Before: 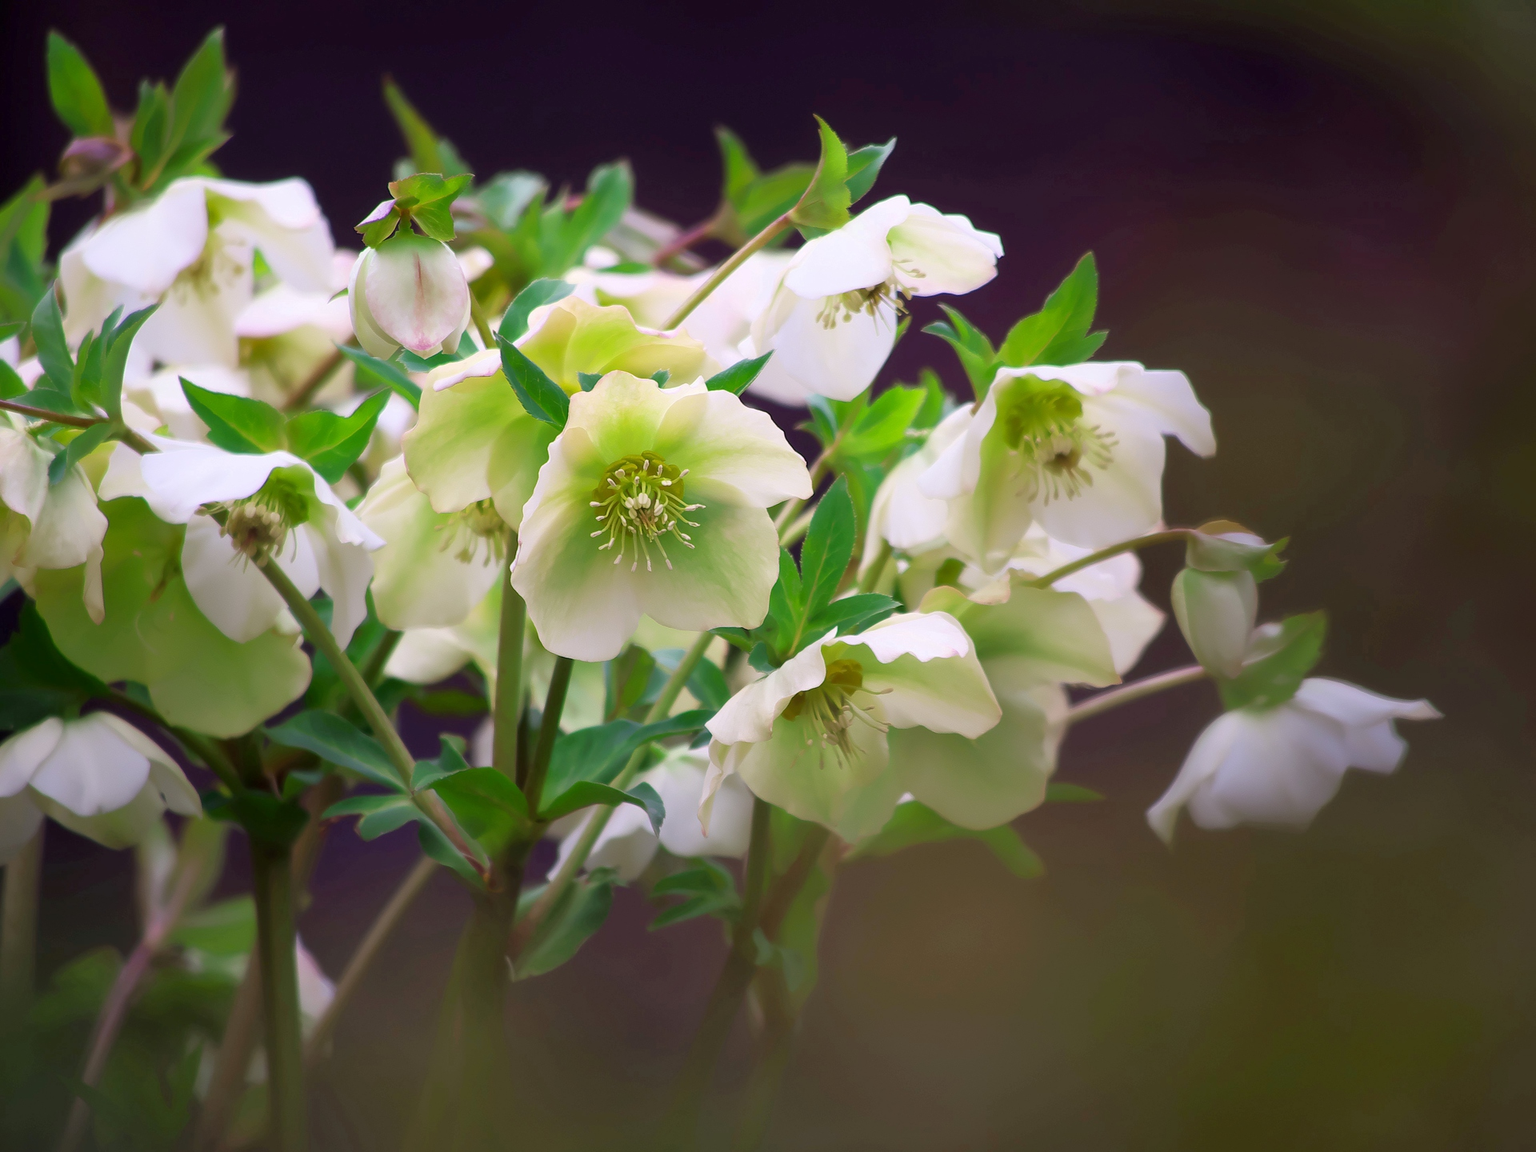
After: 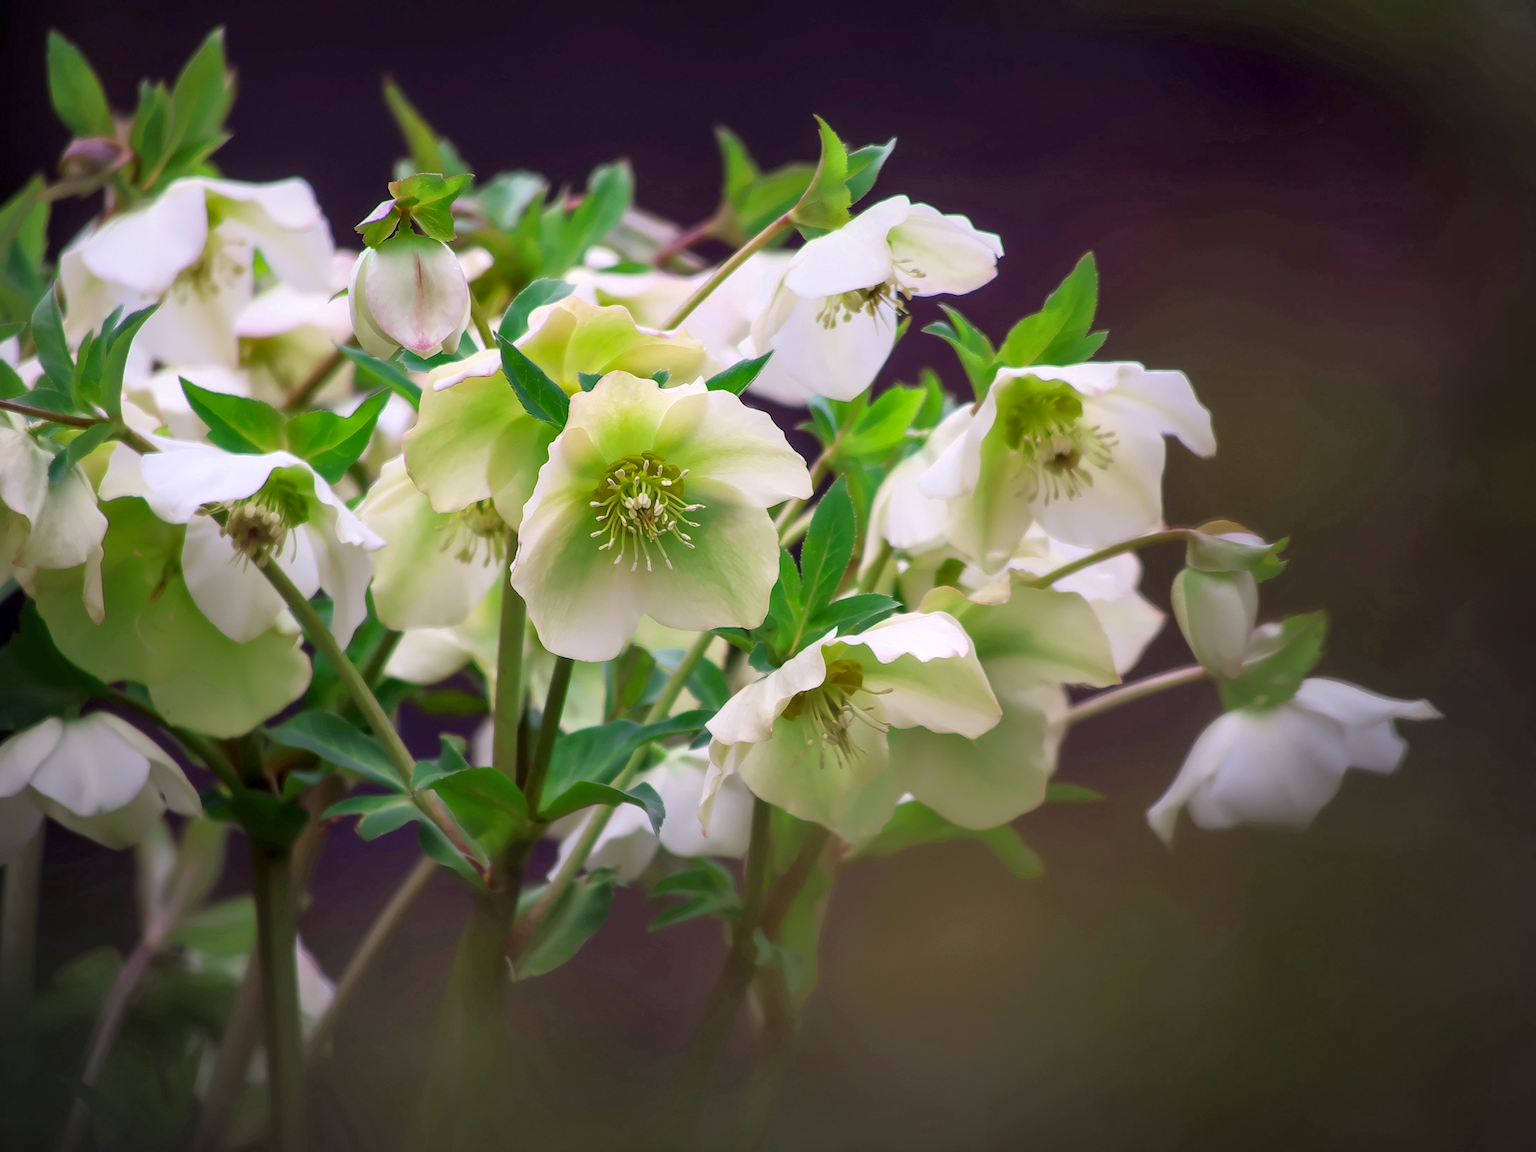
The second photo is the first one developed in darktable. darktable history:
vignetting: fall-off start 79.76%, center (-0.057, -0.354)
local contrast: on, module defaults
